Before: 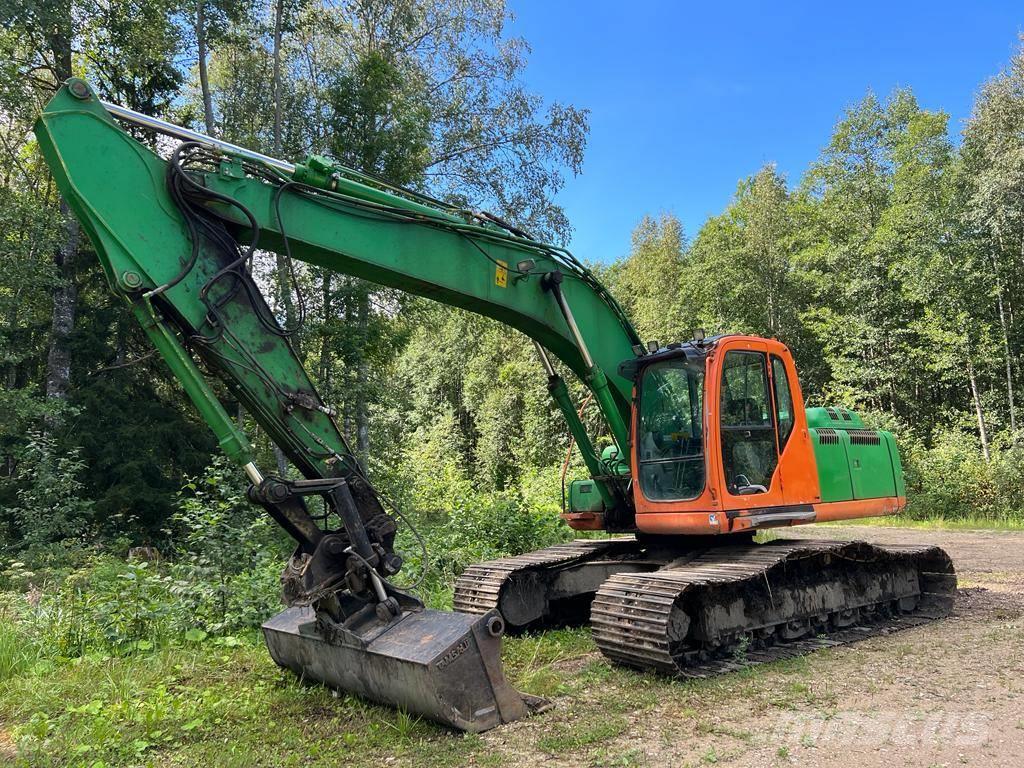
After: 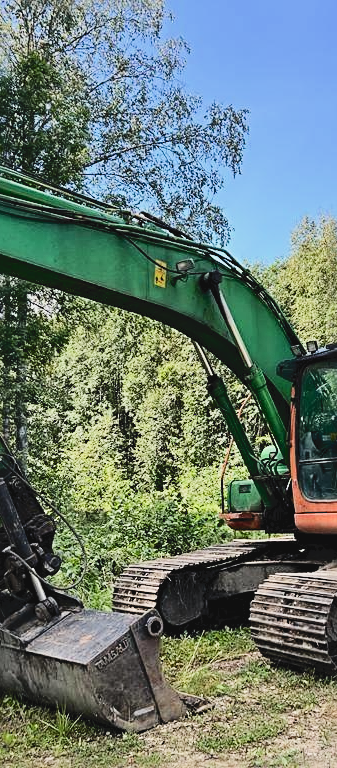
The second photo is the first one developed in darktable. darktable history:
filmic rgb: black relative exposure -7.65 EV, white relative exposure 4.56 EV, threshold 5.95 EV, hardness 3.61, contrast 0.996, enable highlight reconstruction true
tone curve: curves: ch0 [(0, 0) (0.003, 0.072) (0.011, 0.077) (0.025, 0.082) (0.044, 0.094) (0.069, 0.106) (0.1, 0.125) (0.136, 0.145) (0.177, 0.173) (0.224, 0.216) (0.277, 0.281) (0.335, 0.356) (0.399, 0.436) (0.468, 0.53) (0.543, 0.629) (0.623, 0.724) (0.709, 0.808) (0.801, 0.88) (0.898, 0.941) (1, 1)], color space Lab, independent channels, preserve colors none
crop: left 33.336%, right 33.71%
sharpen: radius 3.947
